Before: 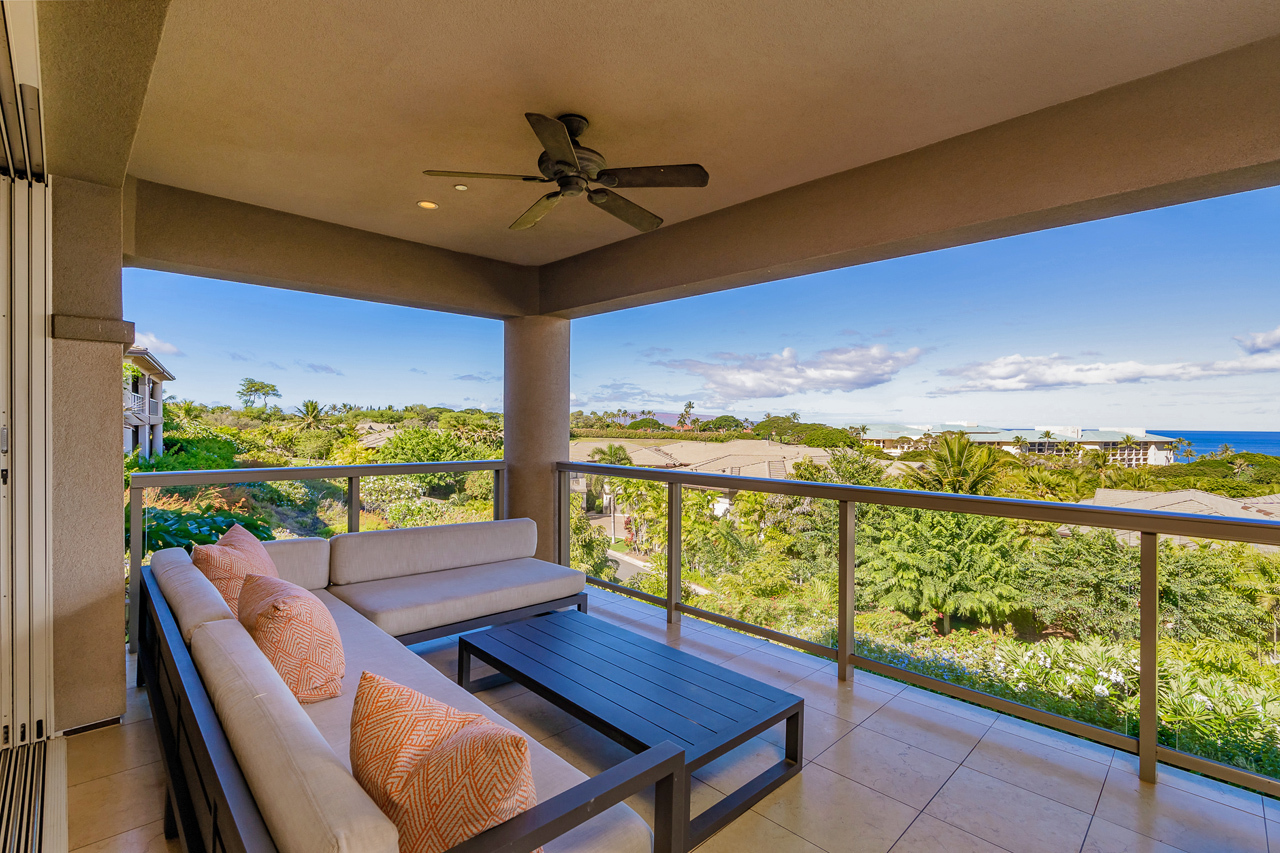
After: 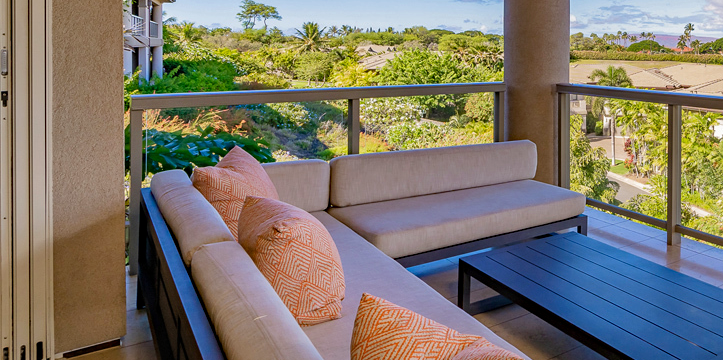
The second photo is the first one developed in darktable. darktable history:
crop: top 44.402%, right 43.499%, bottom 13.298%
haze removal: compatibility mode true, adaptive false
exposure: compensate highlight preservation false
